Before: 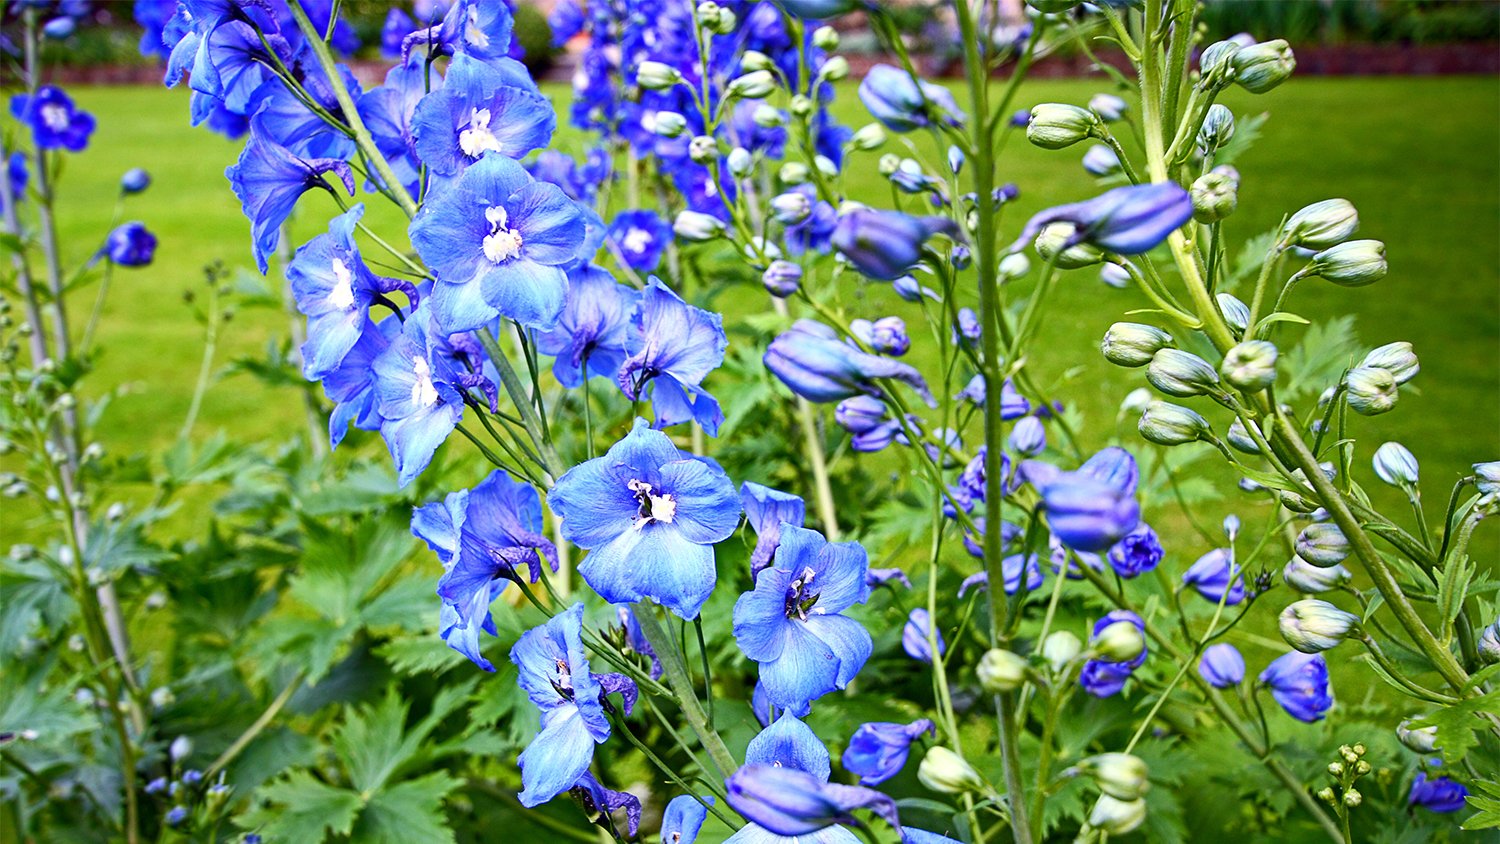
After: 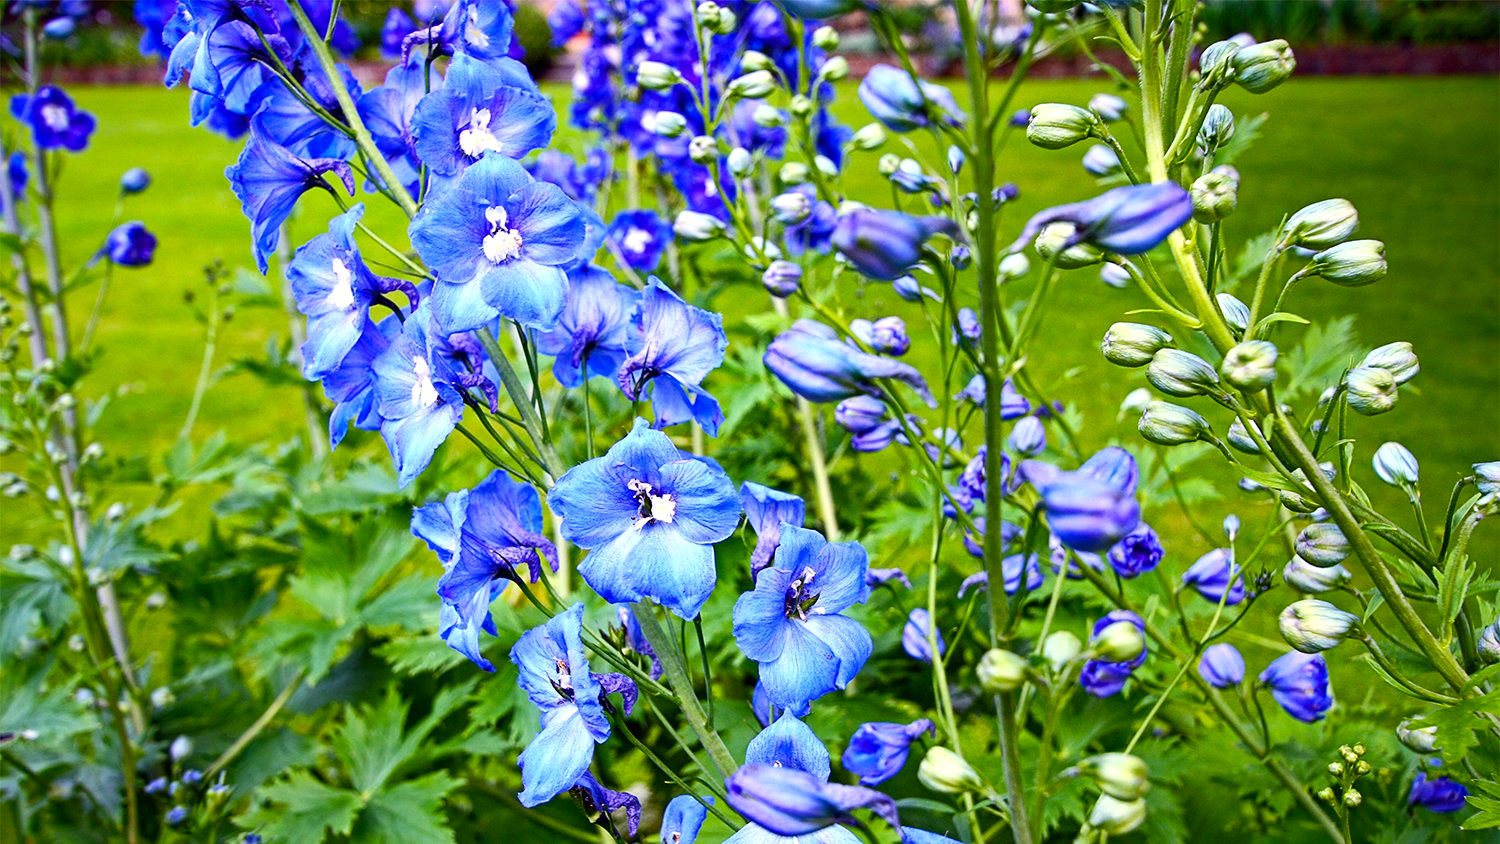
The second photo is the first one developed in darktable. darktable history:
color balance rgb: perceptual saturation grading › global saturation 18.507%, contrast 4.799%
